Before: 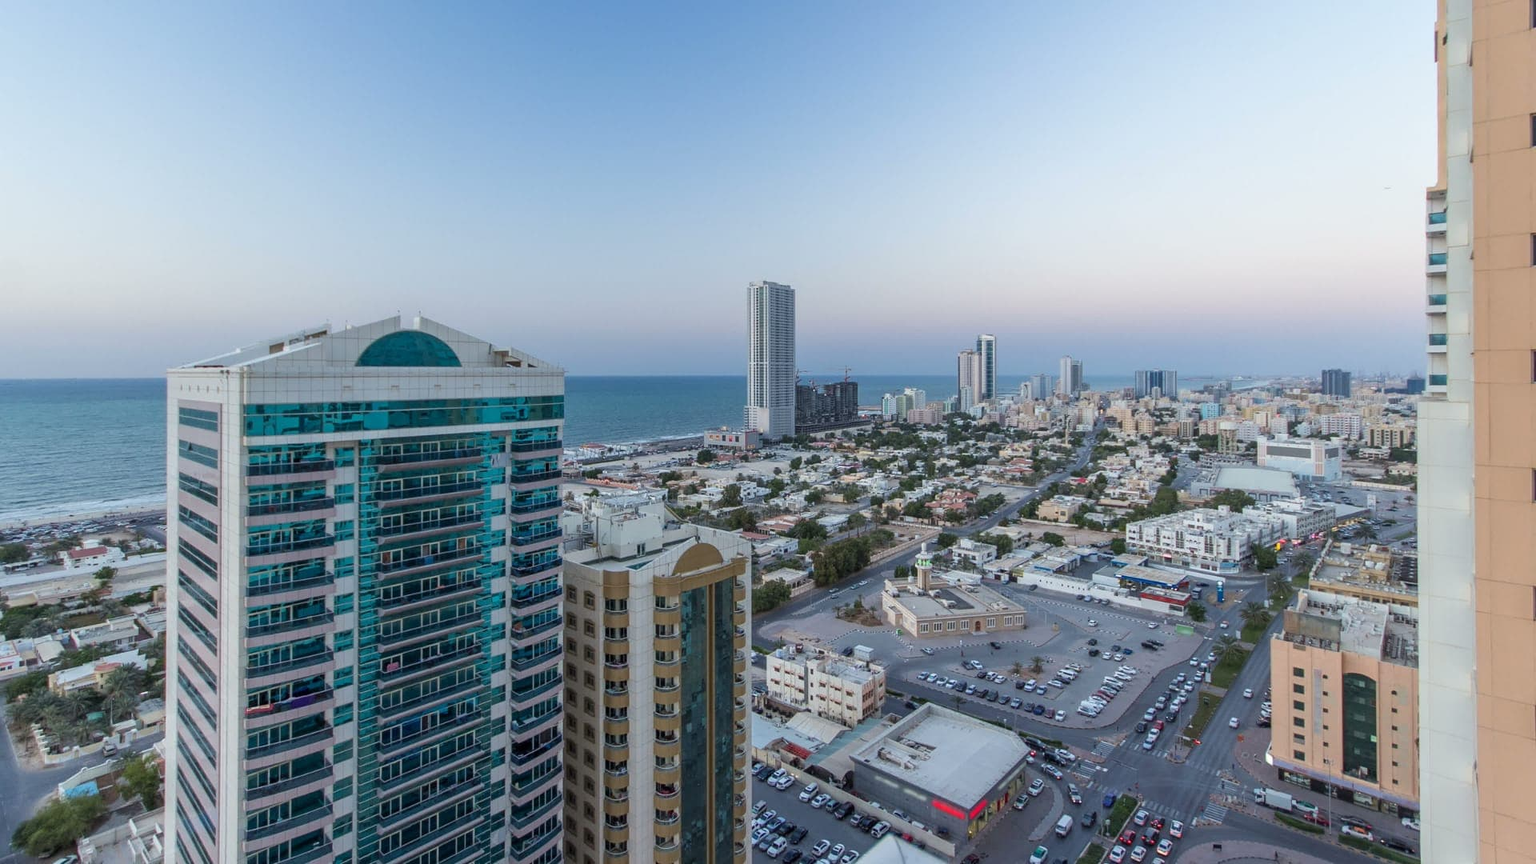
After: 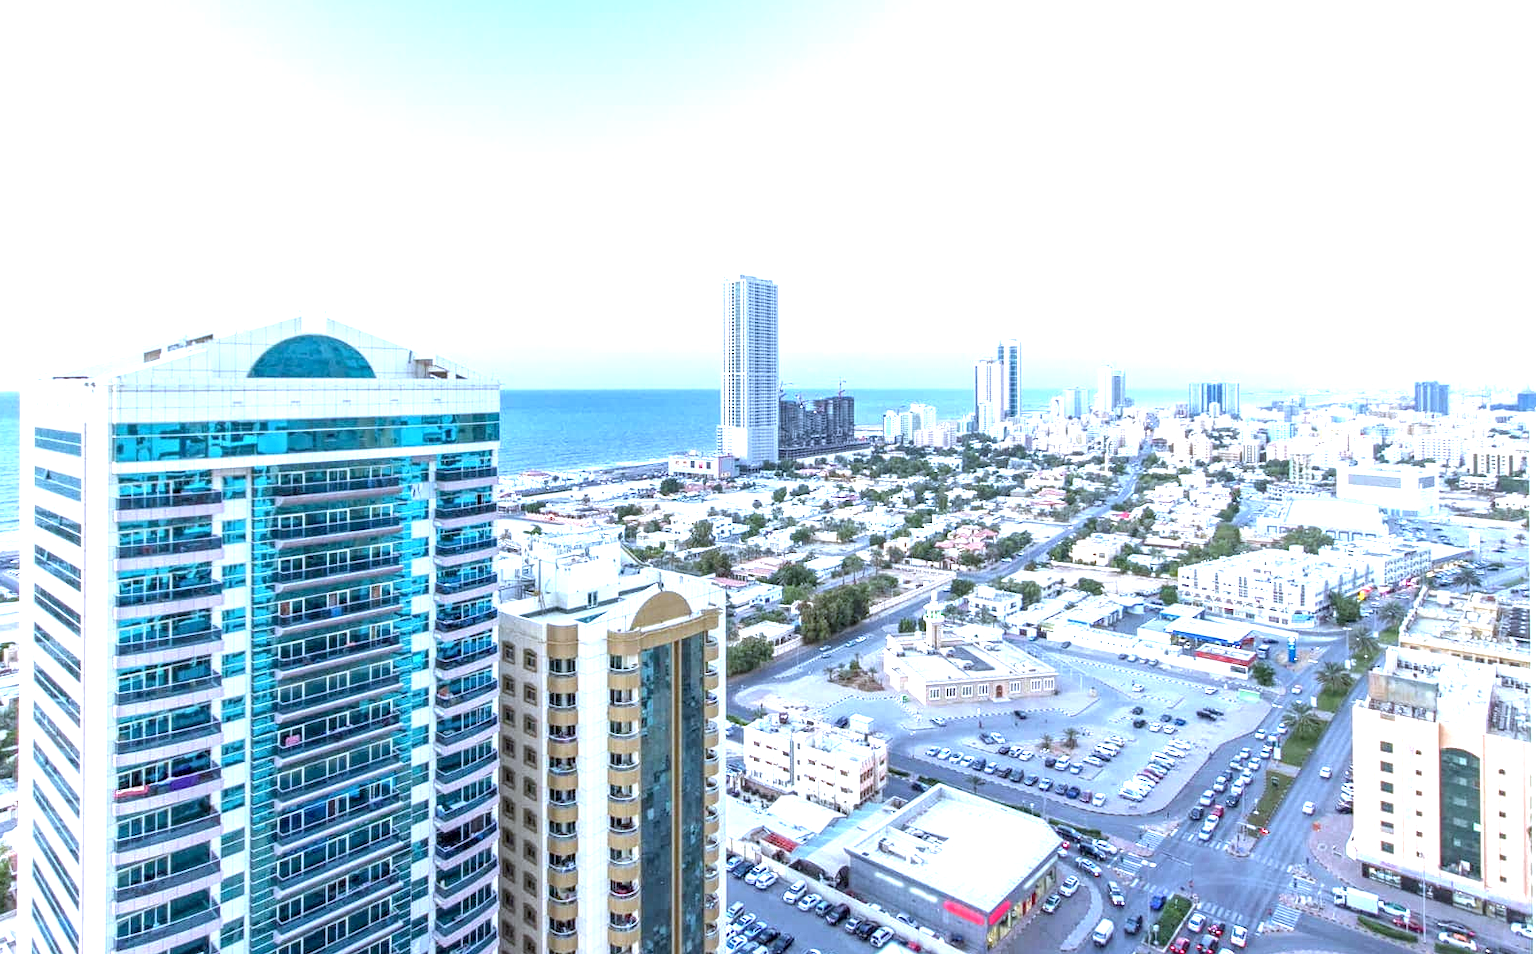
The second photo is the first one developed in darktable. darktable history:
exposure: black level correction 0.001, exposure 1.84 EV, compensate highlight preservation false
white balance: red 0.931, blue 1.11
local contrast: on, module defaults
crop: left 9.807%, top 6.259%, right 7.334%, bottom 2.177%
